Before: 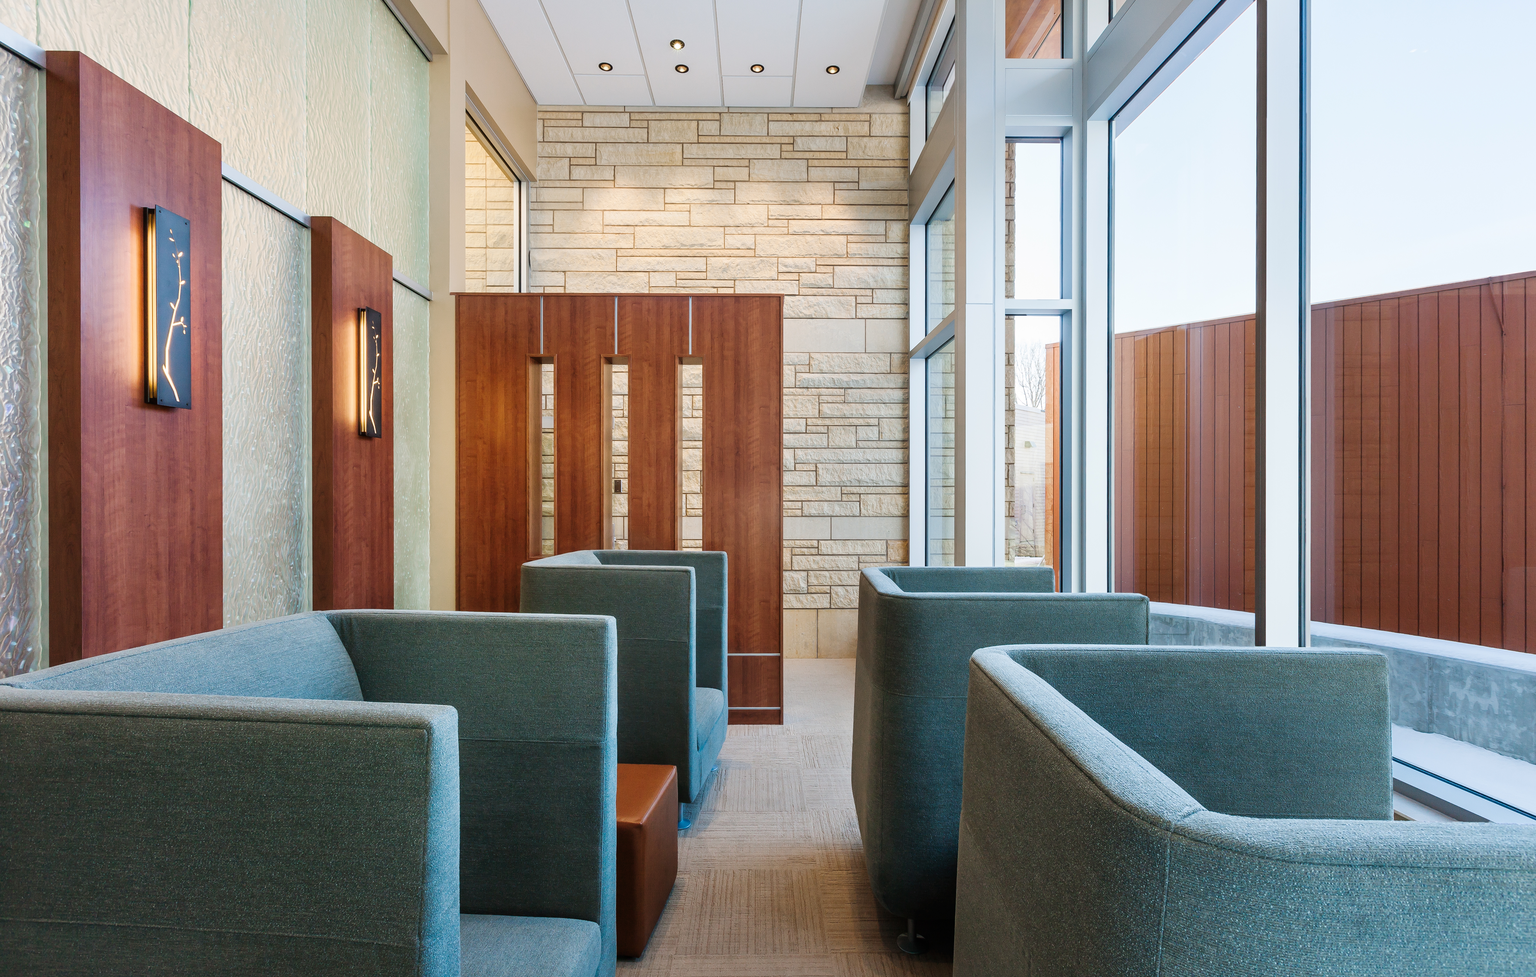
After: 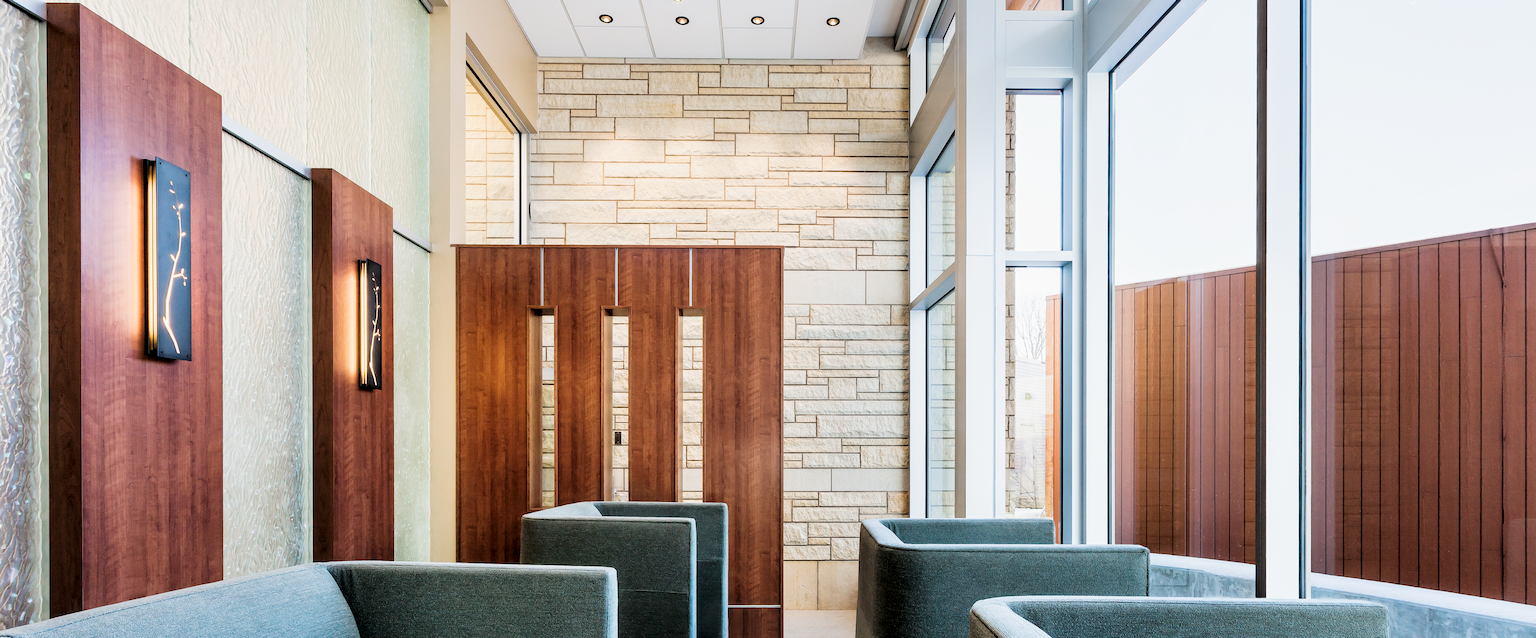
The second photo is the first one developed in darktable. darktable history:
local contrast: highlights 106%, shadows 101%, detail 120%, midtone range 0.2
exposure: exposure 0.3 EV, compensate exposure bias true, compensate highlight preservation false
crop and rotate: top 4.963%, bottom 29.68%
filmic rgb: black relative exposure -5 EV, white relative exposure 3.5 EV, hardness 3.18, contrast 1.392, highlights saturation mix -49.13%, iterations of high-quality reconstruction 0
